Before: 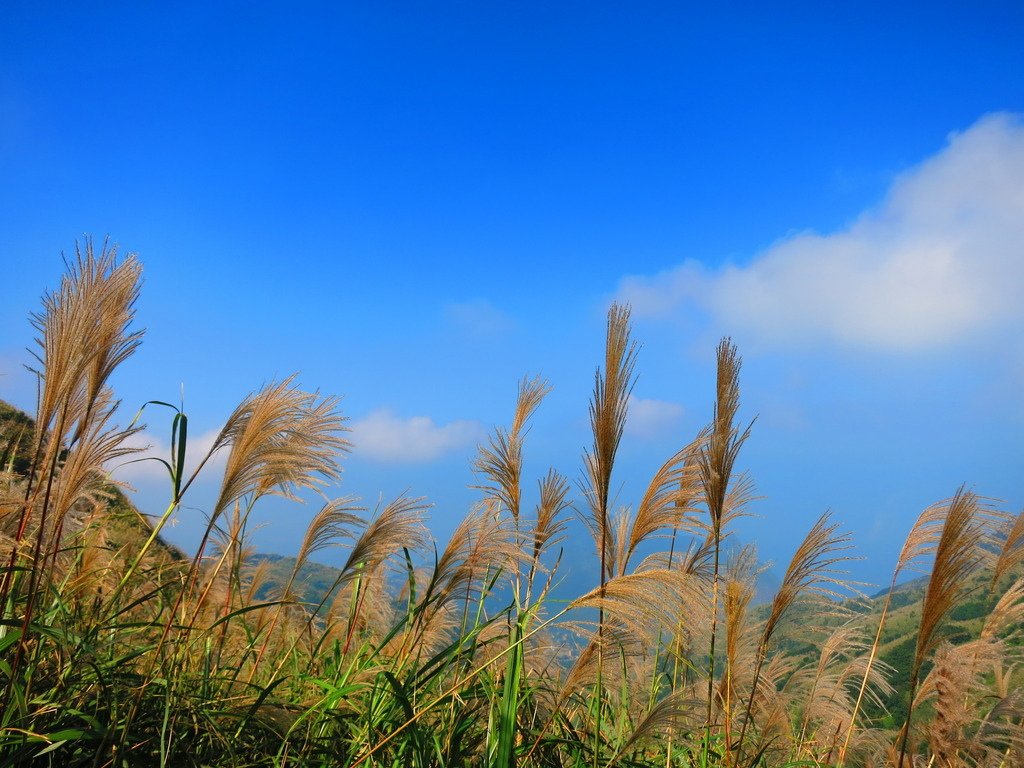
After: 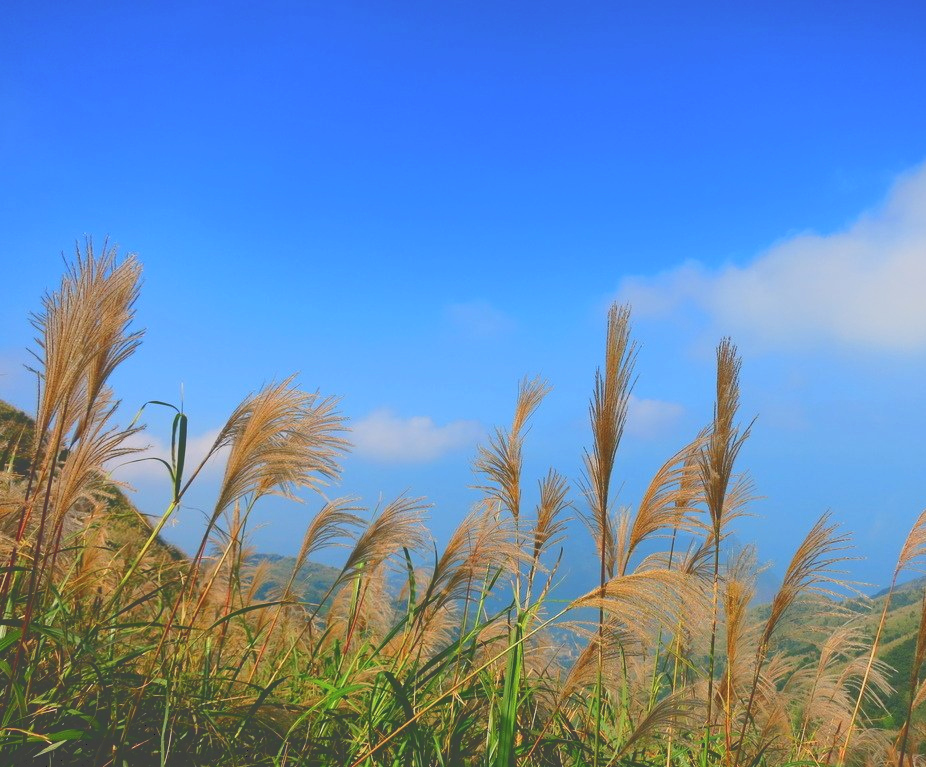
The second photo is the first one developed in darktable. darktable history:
crop: right 9.521%, bottom 0.047%
tone curve: curves: ch0 [(0, 0) (0.003, 0.264) (0.011, 0.264) (0.025, 0.265) (0.044, 0.269) (0.069, 0.273) (0.1, 0.28) (0.136, 0.292) (0.177, 0.309) (0.224, 0.336) (0.277, 0.371) (0.335, 0.412) (0.399, 0.469) (0.468, 0.533) (0.543, 0.595) (0.623, 0.66) (0.709, 0.73) (0.801, 0.8) (0.898, 0.854) (1, 1)], color space Lab, independent channels, preserve colors none
